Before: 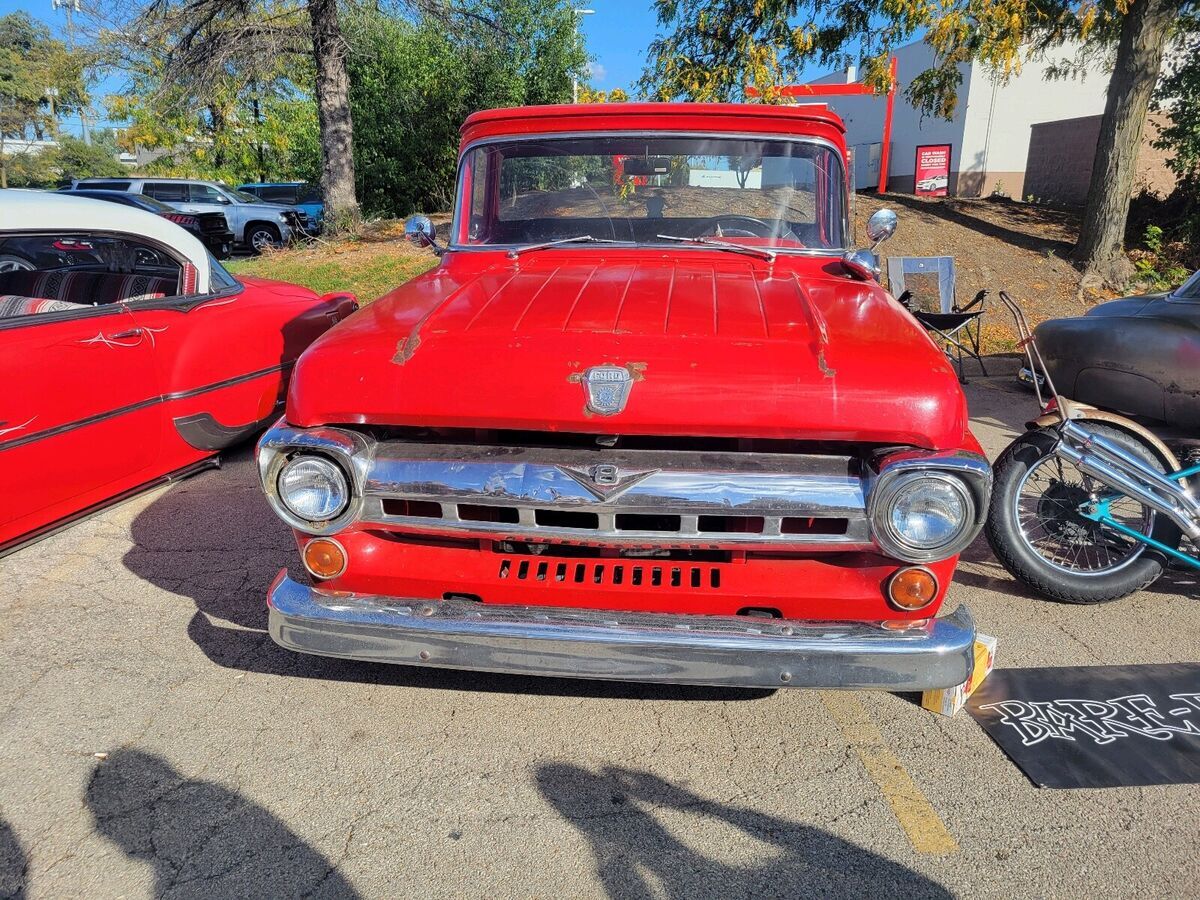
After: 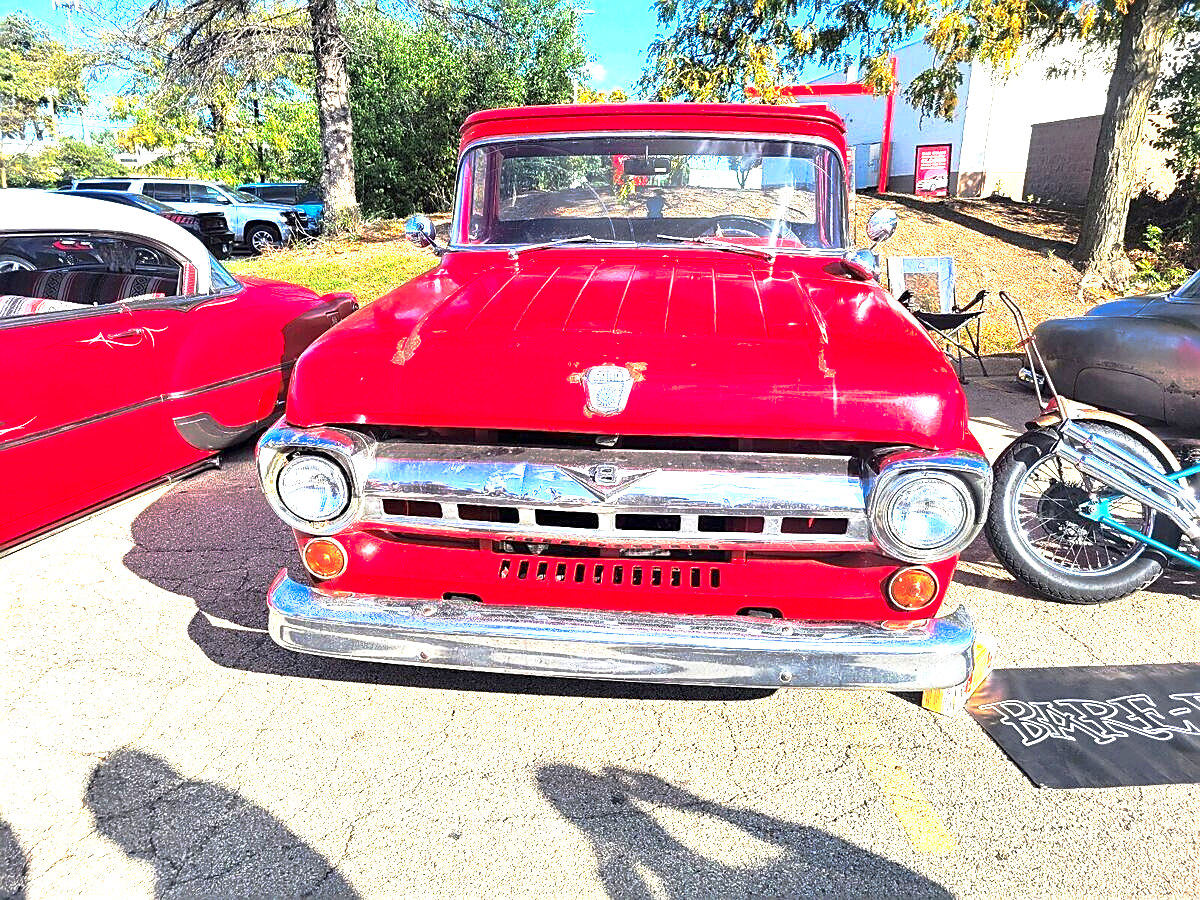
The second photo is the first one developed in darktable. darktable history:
exposure: black level correction 0, exposure 1.743 EV, compensate exposure bias true, compensate highlight preservation false
tone curve: curves: ch0 [(0, 0) (0.48, 0.431) (0.7, 0.609) (0.864, 0.854) (1, 1)], preserve colors none
sharpen: amount 0.489
